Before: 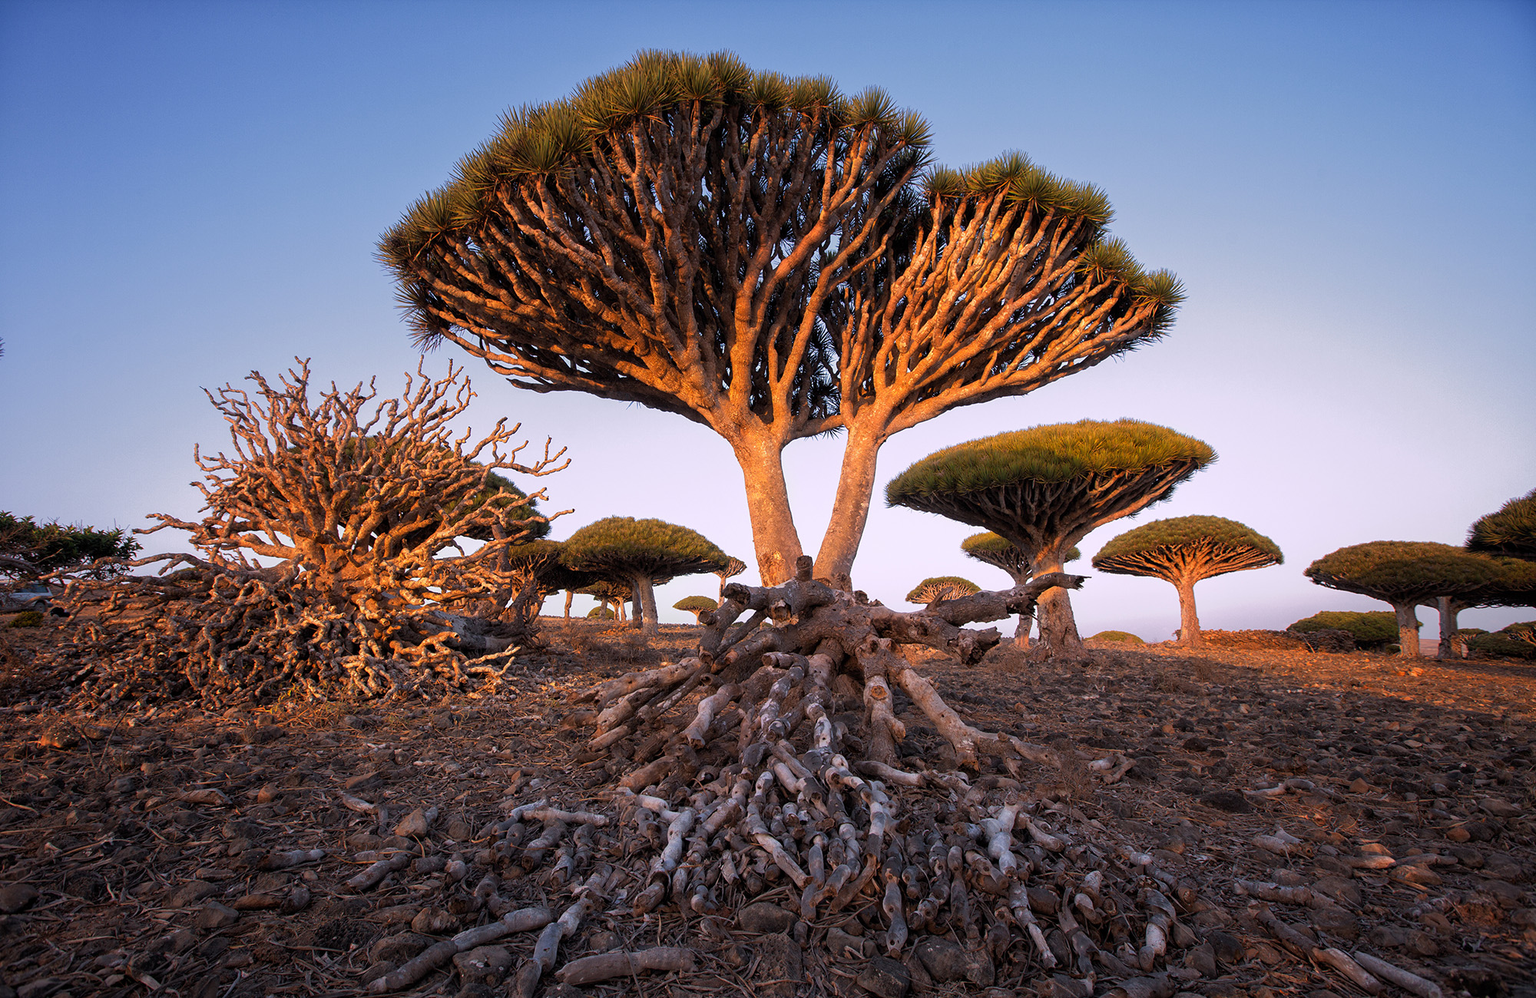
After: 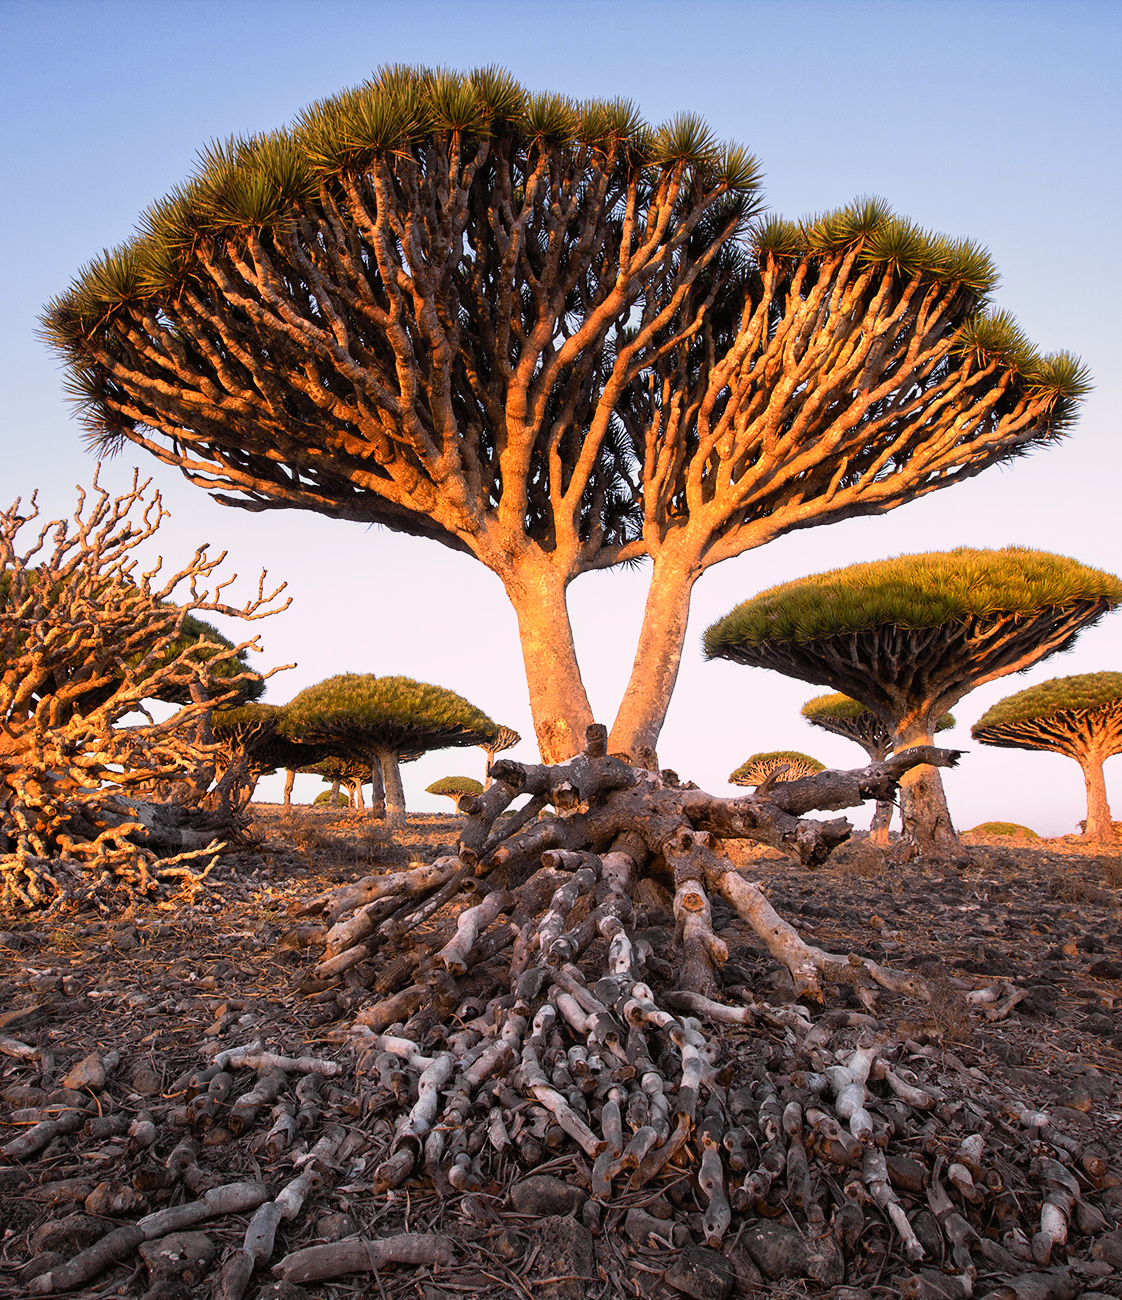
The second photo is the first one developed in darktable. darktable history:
shadows and highlights: shadows 42.8, highlights 8.28
tone curve: curves: ch0 [(0, 0.008) (0.107, 0.083) (0.283, 0.287) (0.429, 0.51) (0.607, 0.739) (0.789, 0.893) (0.998, 0.978)]; ch1 [(0, 0) (0.323, 0.339) (0.438, 0.427) (0.478, 0.484) (0.502, 0.502) (0.527, 0.525) (0.571, 0.579) (0.608, 0.629) (0.669, 0.704) (0.859, 0.899) (1, 1)]; ch2 [(0, 0) (0.33, 0.347) (0.421, 0.456) (0.473, 0.498) (0.502, 0.504) (0.522, 0.524) (0.549, 0.567) (0.593, 0.626) (0.676, 0.724) (1, 1)], color space Lab, independent channels, preserve colors none
crop and rotate: left 22.562%, right 21.32%
